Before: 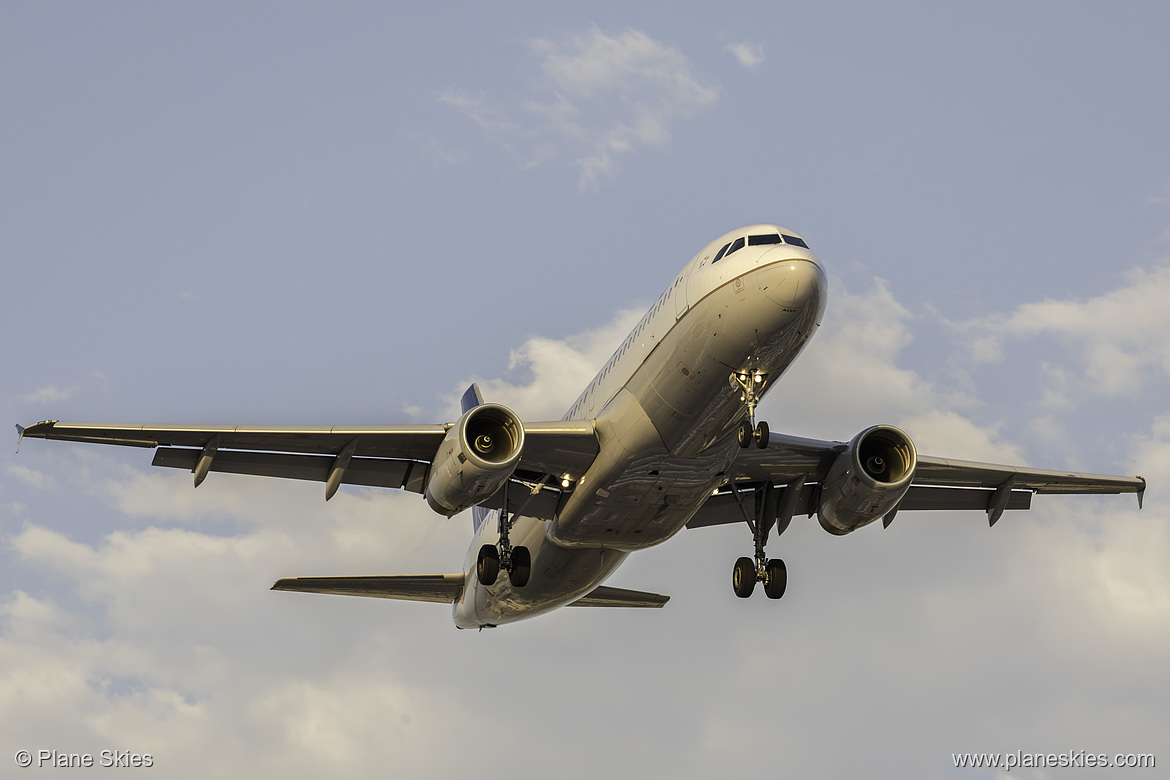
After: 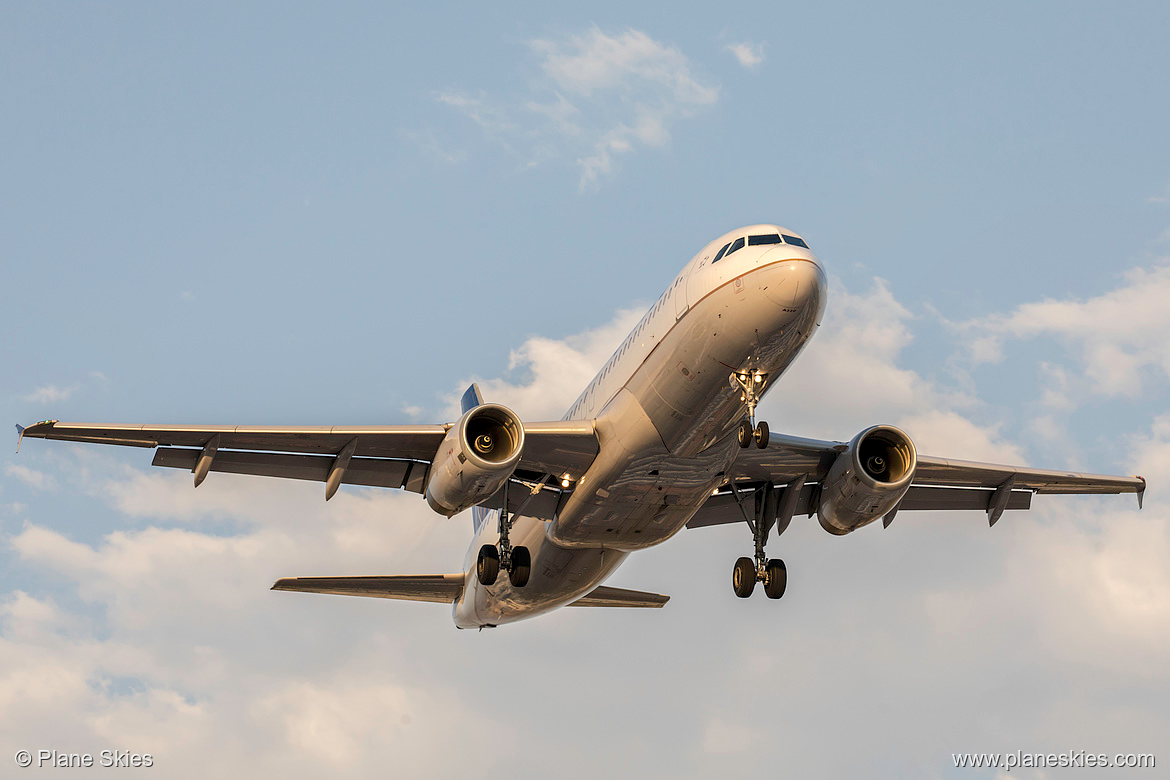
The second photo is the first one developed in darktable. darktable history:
local contrast: highlights 107%, shadows 101%, detail 119%, midtone range 0.2
